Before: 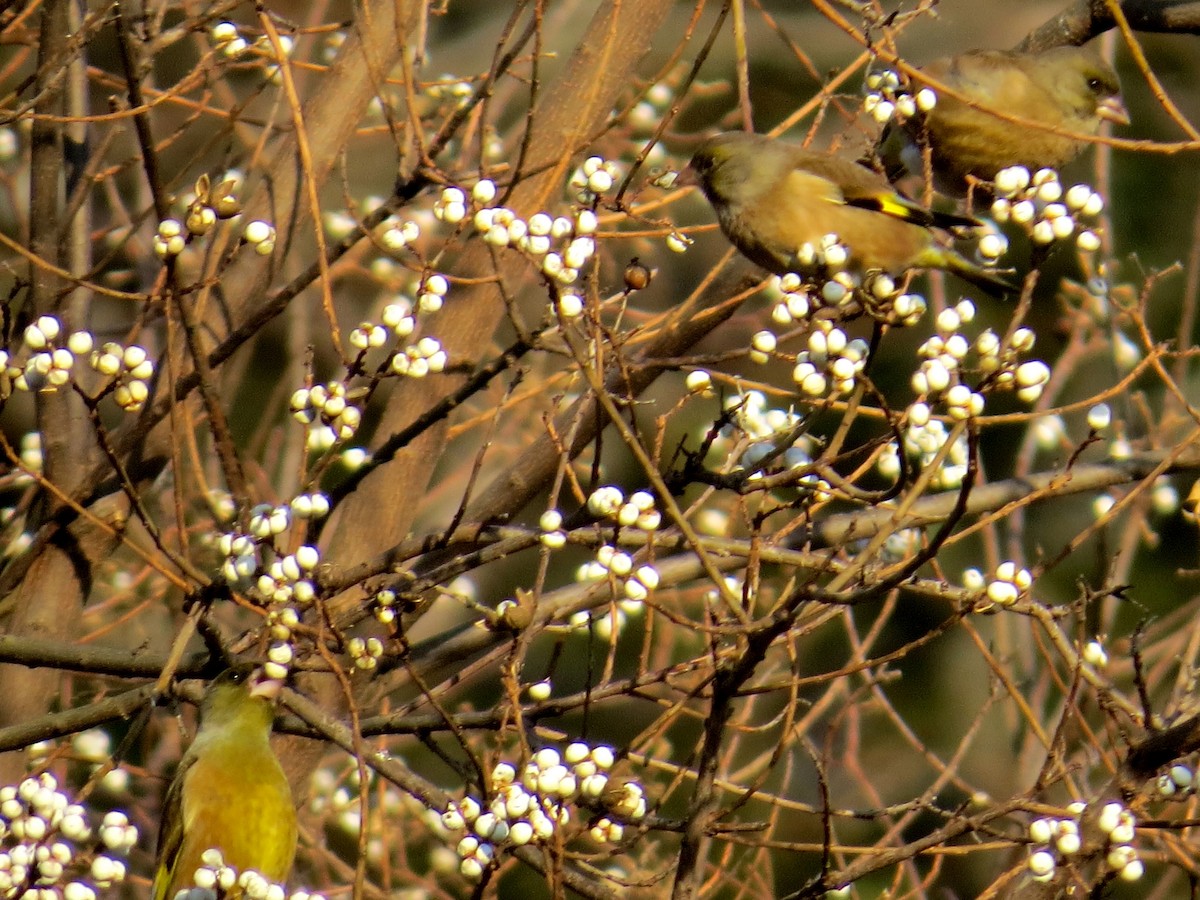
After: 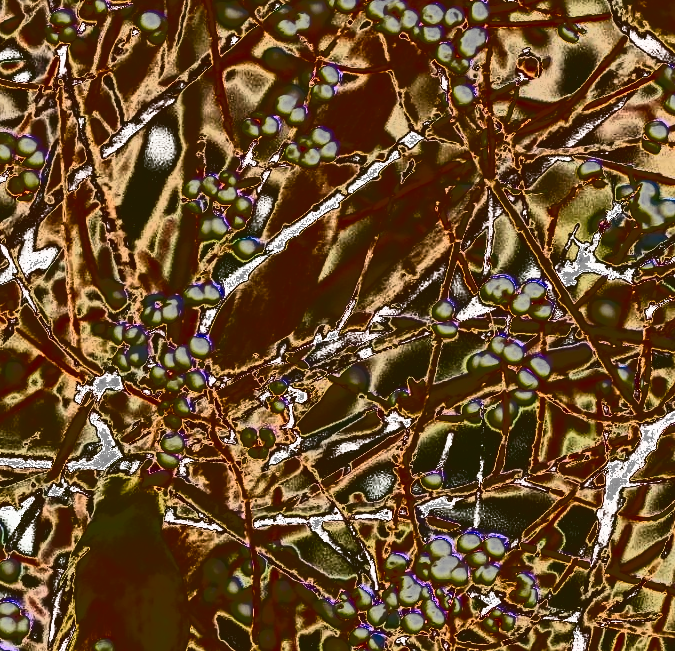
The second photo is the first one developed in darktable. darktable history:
filmic rgb: black relative exposure -7.65 EV, white relative exposure 4.56 EV, hardness 3.61, contrast 1.112, color science v6 (2022)
exposure: exposure 1 EV, compensate highlight preservation false
crop: left 9.068%, top 23.41%, right 34.612%, bottom 4.228%
tone curve: curves: ch0 [(0, 0) (0.003, 0.99) (0.011, 0.983) (0.025, 0.934) (0.044, 0.719) (0.069, 0.382) (0.1, 0.204) (0.136, 0.093) (0.177, 0.094) (0.224, 0.093) (0.277, 0.098) (0.335, 0.214) (0.399, 0.616) (0.468, 0.827) (0.543, 0.464) (0.623, 0.145) (0.709, 0.127) (0.801, 0.187) (0.898, 0.203) (1, 1)], color space Lab, independent channels, preserve colors none
